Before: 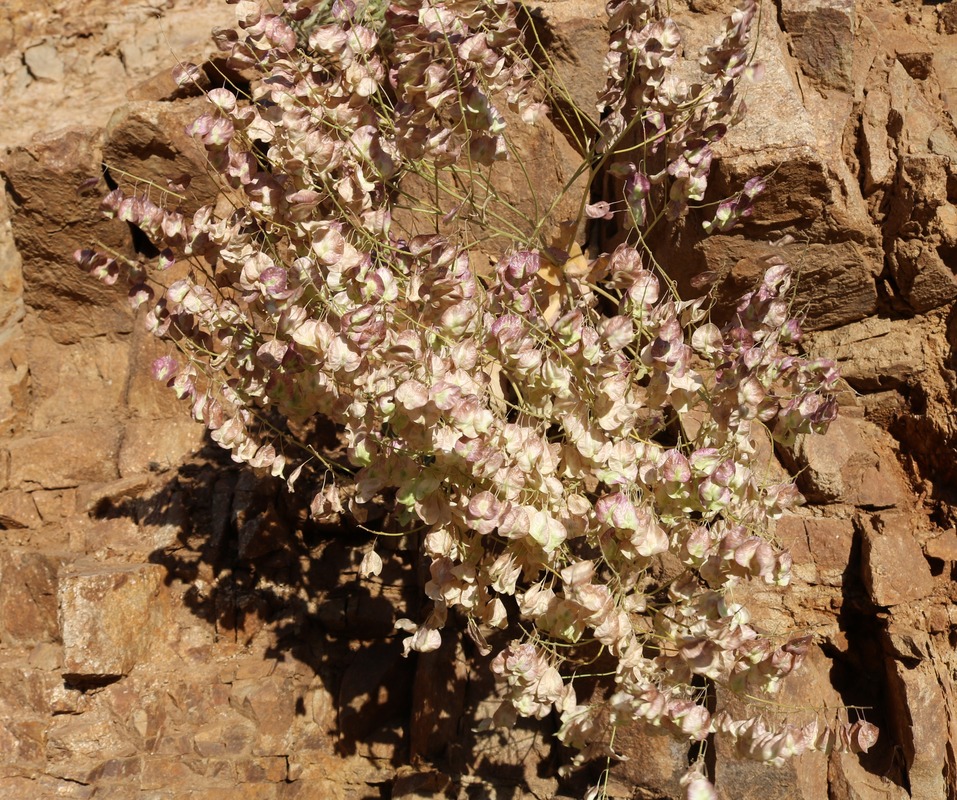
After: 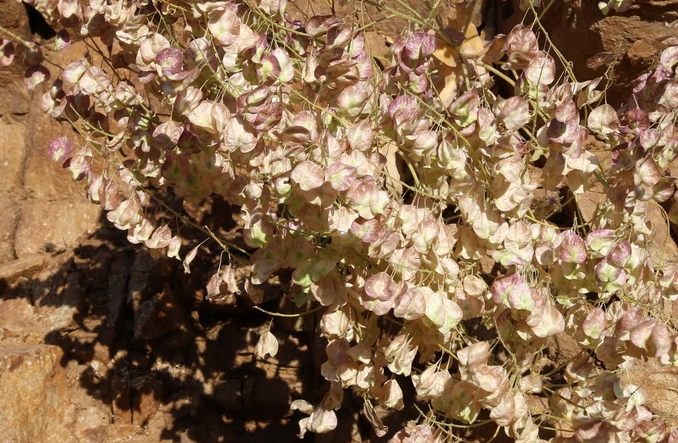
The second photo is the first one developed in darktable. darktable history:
crop: left 10.884%, top 27.397%, right 18.247%, bottom 17.148%
